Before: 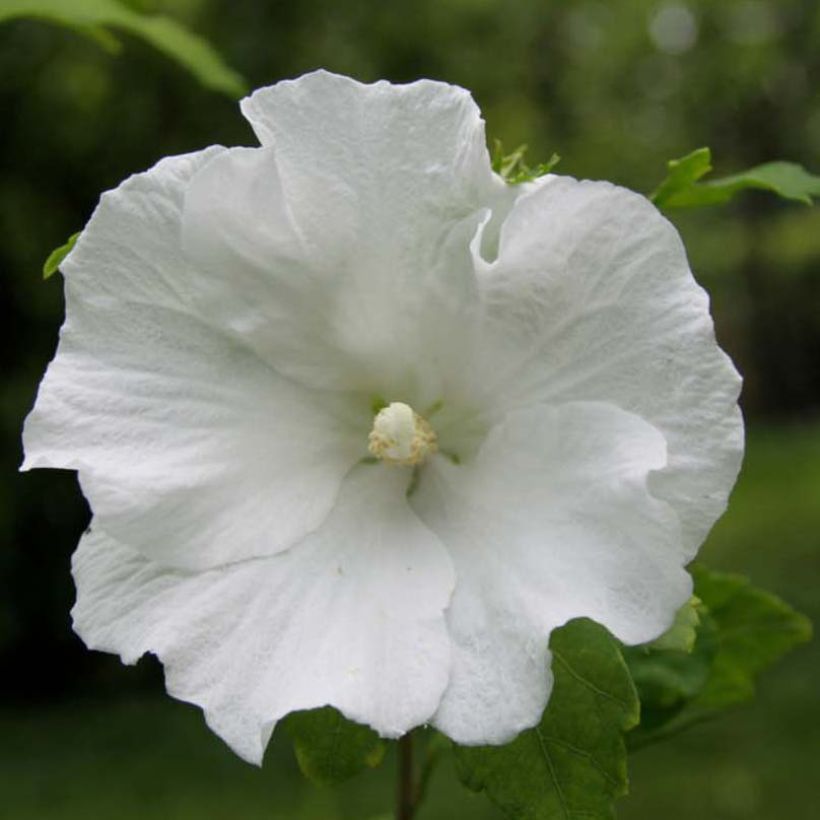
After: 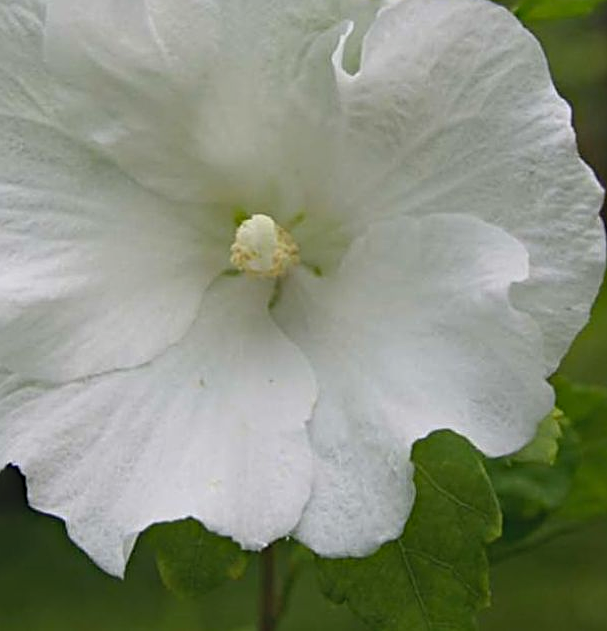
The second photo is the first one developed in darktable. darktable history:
exposure: compensate highlight preservation false
sharpen: radius 2.628, amount 0.697
haze removal: compatibility mode true, adaptive false
crop: left 16.83%, top 22.998%, right 9.144%
local contrast: highlights 69%, shadows 66%, detail 81%, midtone range 0.328
